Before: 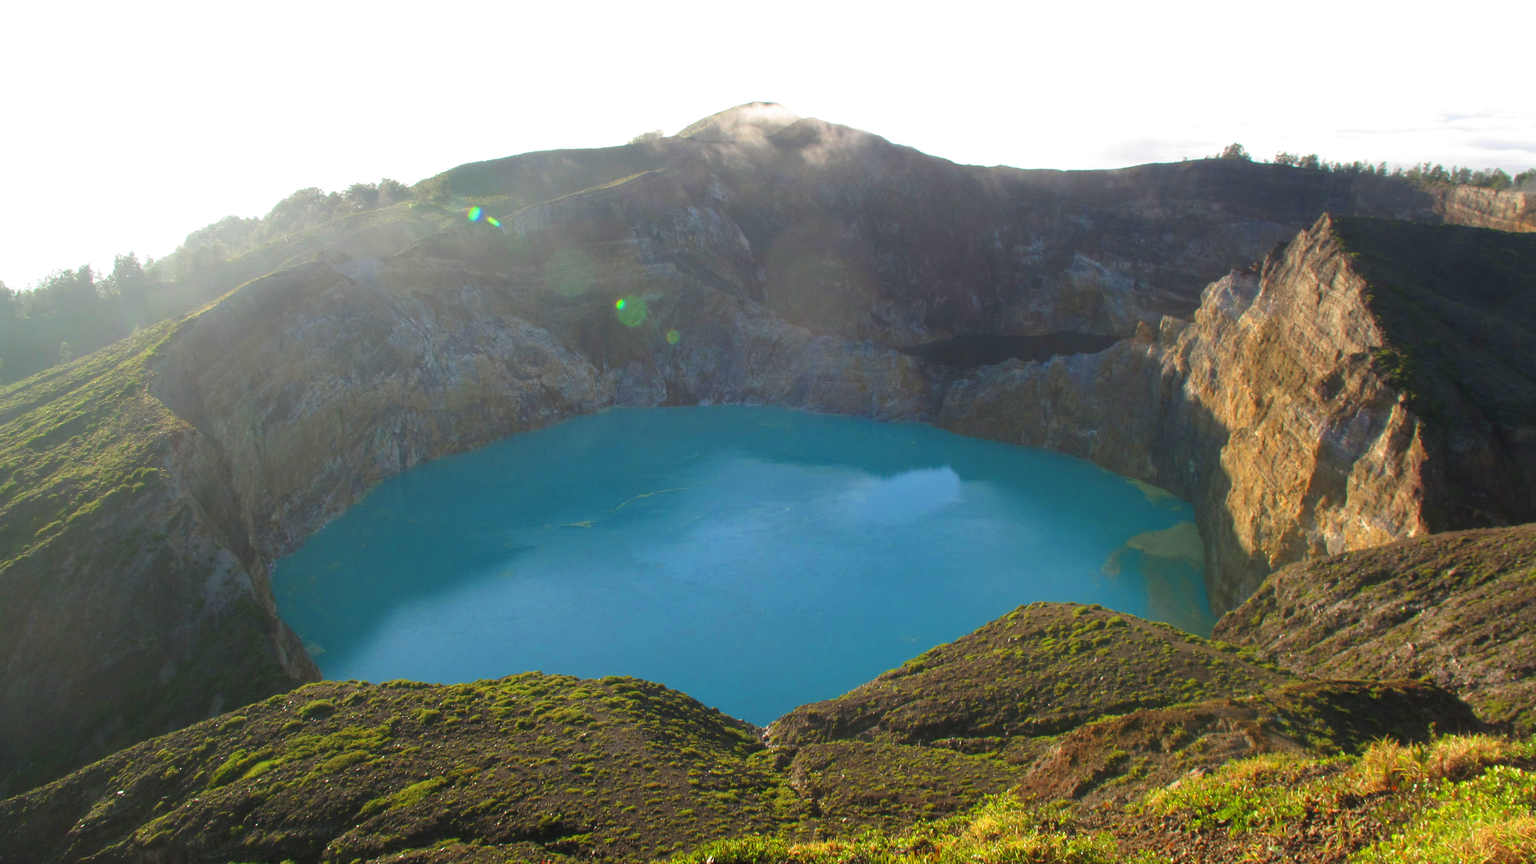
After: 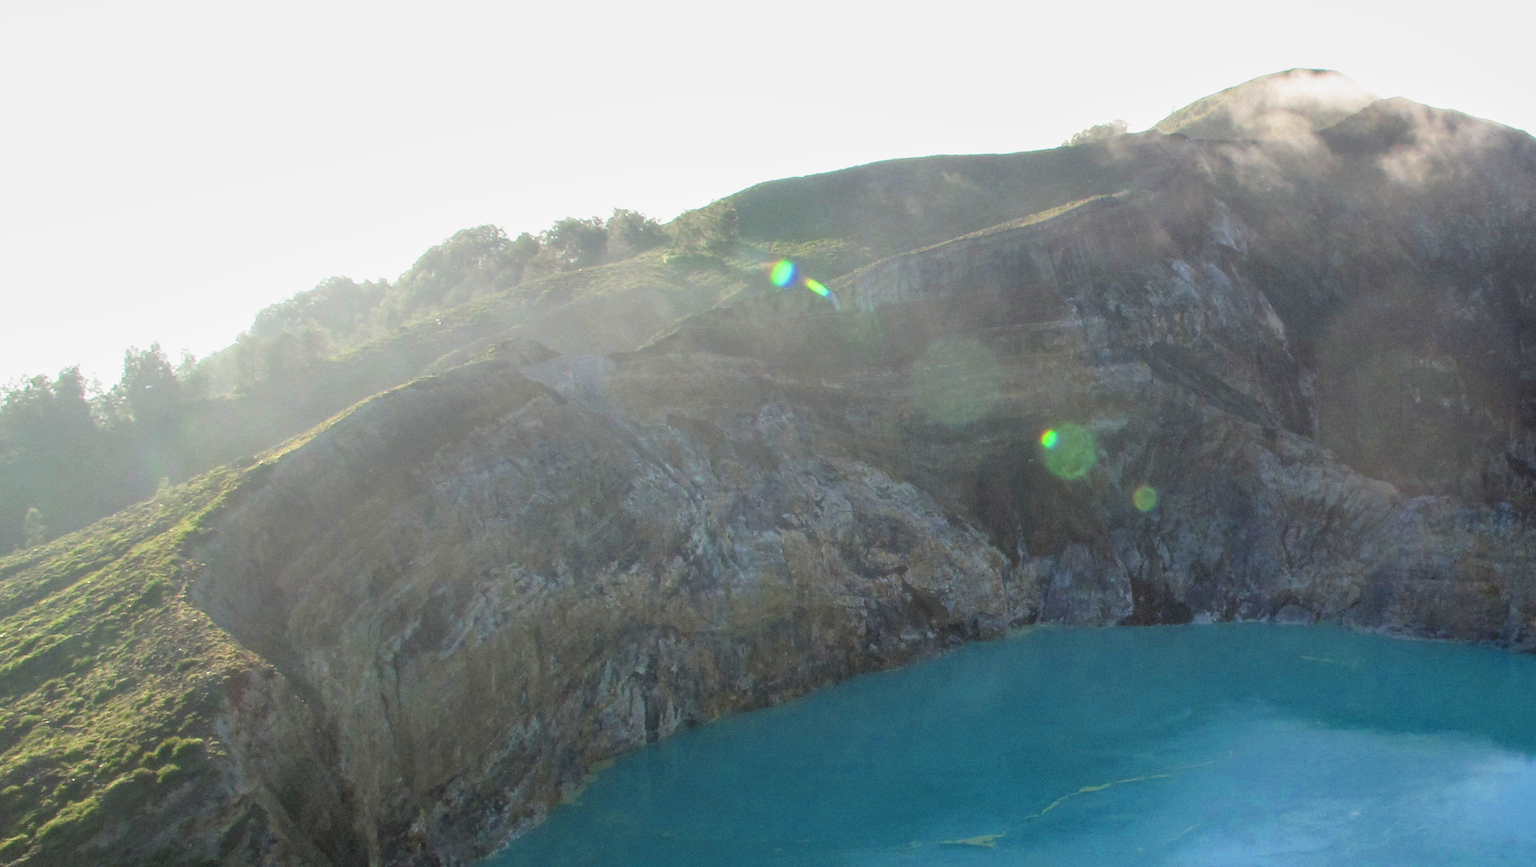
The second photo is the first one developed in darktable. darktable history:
filmic rgb: black relative exposure -5 EV, white relative exposure 3.2 EV, hardness 3.42, contrast 1.2, highlights saturation mix -30%
crop and rotate: left 3.047%, top 7.509%, right 42.236%, bottom 37.598%
local contrast: detail 130%
